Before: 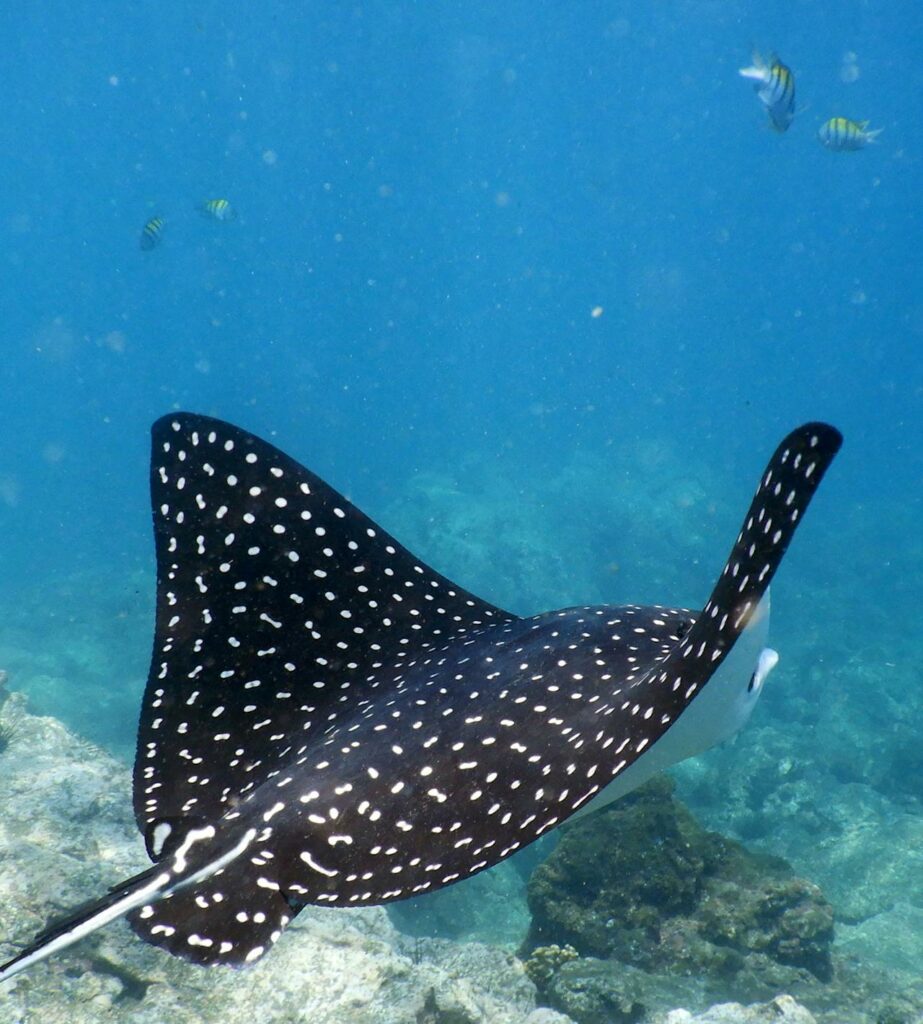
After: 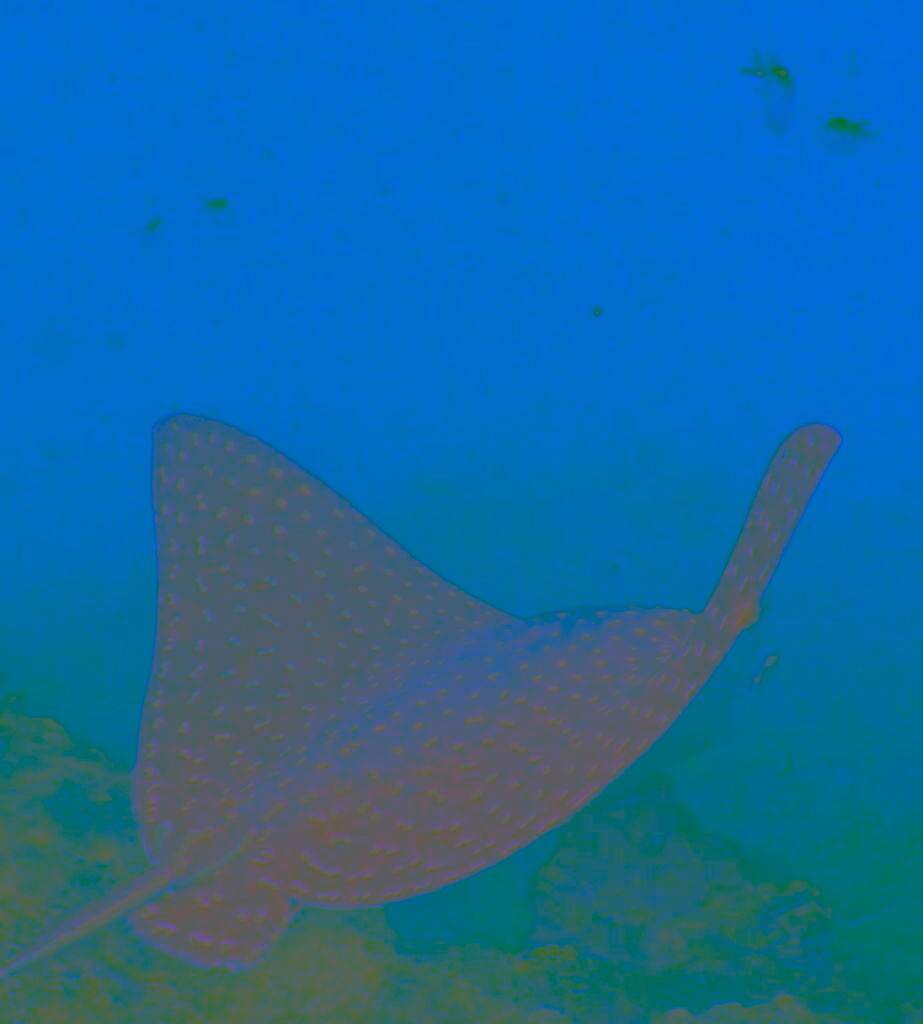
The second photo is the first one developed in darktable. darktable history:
contrast brightness saturation: contrast -0.974, brightness -0.167, saturation 0.731
